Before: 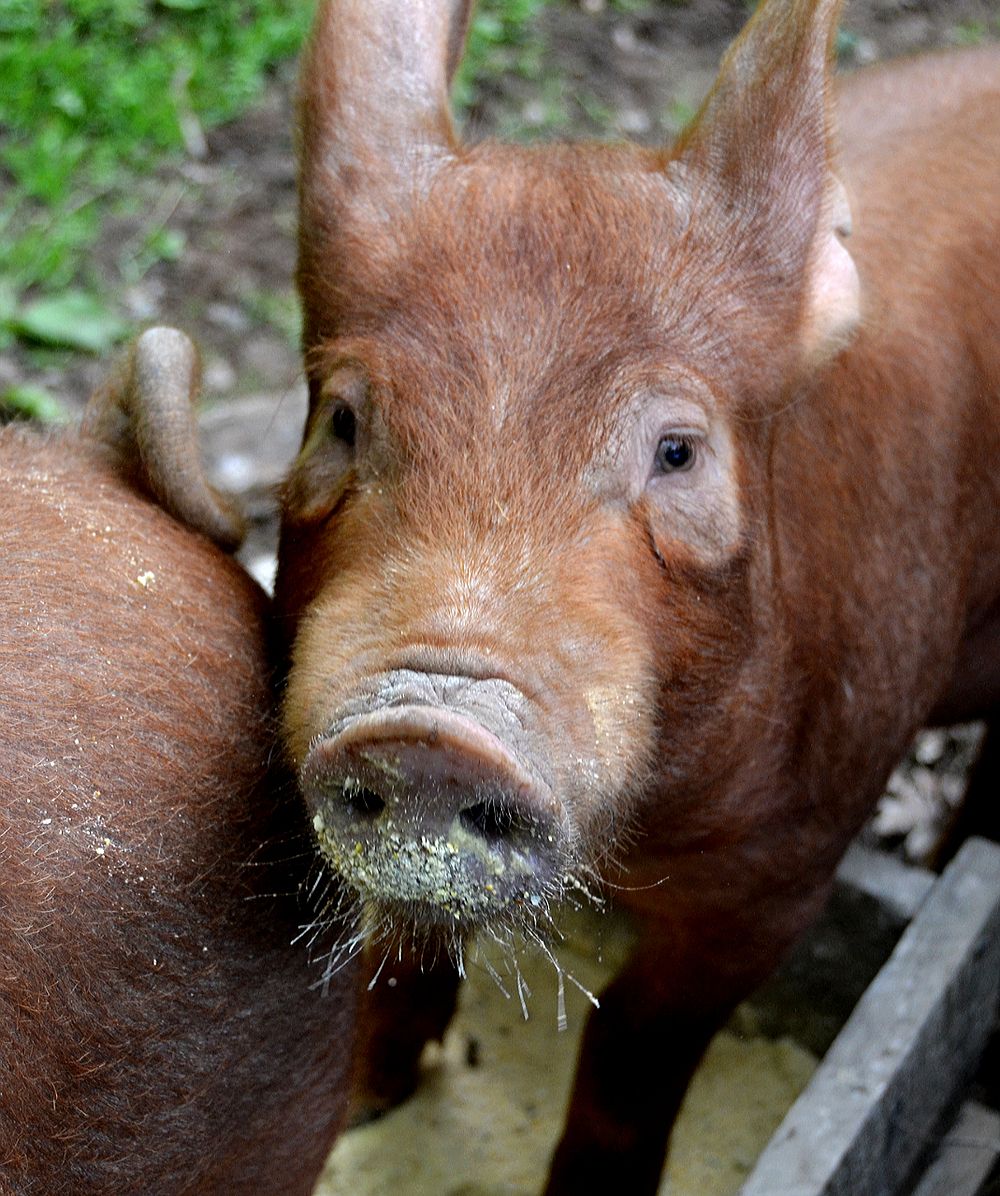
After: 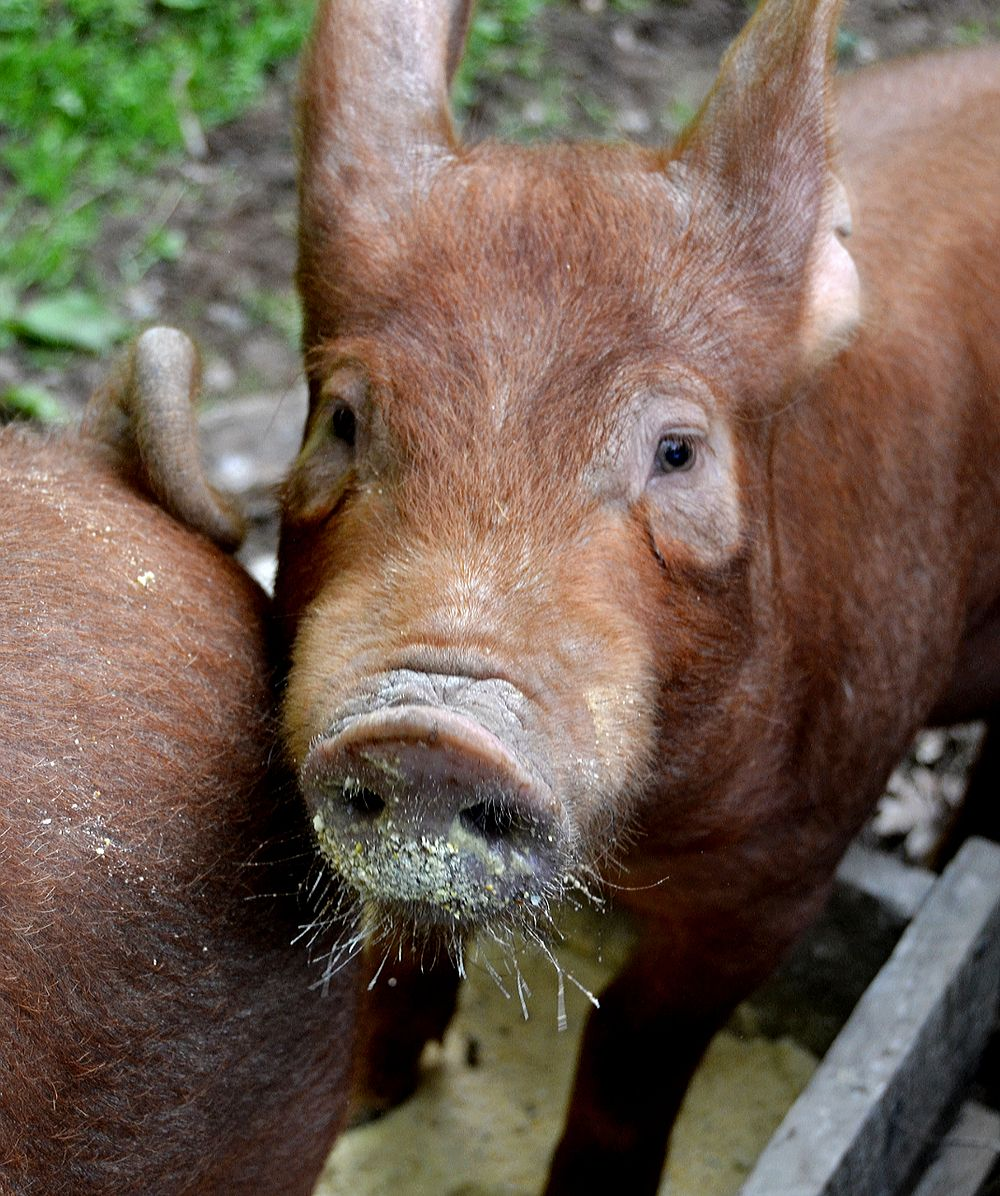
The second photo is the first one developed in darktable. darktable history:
color balance rgb: power › hue 75.38°, perceptual saturation grading › global saturation -2.196%, perceptual saturation grading › highlights -7.485%, perceptual saturation grading › mid-tones 7.928%, perceptual saturation grading › shadows 5.026%
levels: mode automatic, levels [0.031, 0.5, 0.969]
shadows and highlights: shadows 18.37, highlights -84.84, soften with gaussian
